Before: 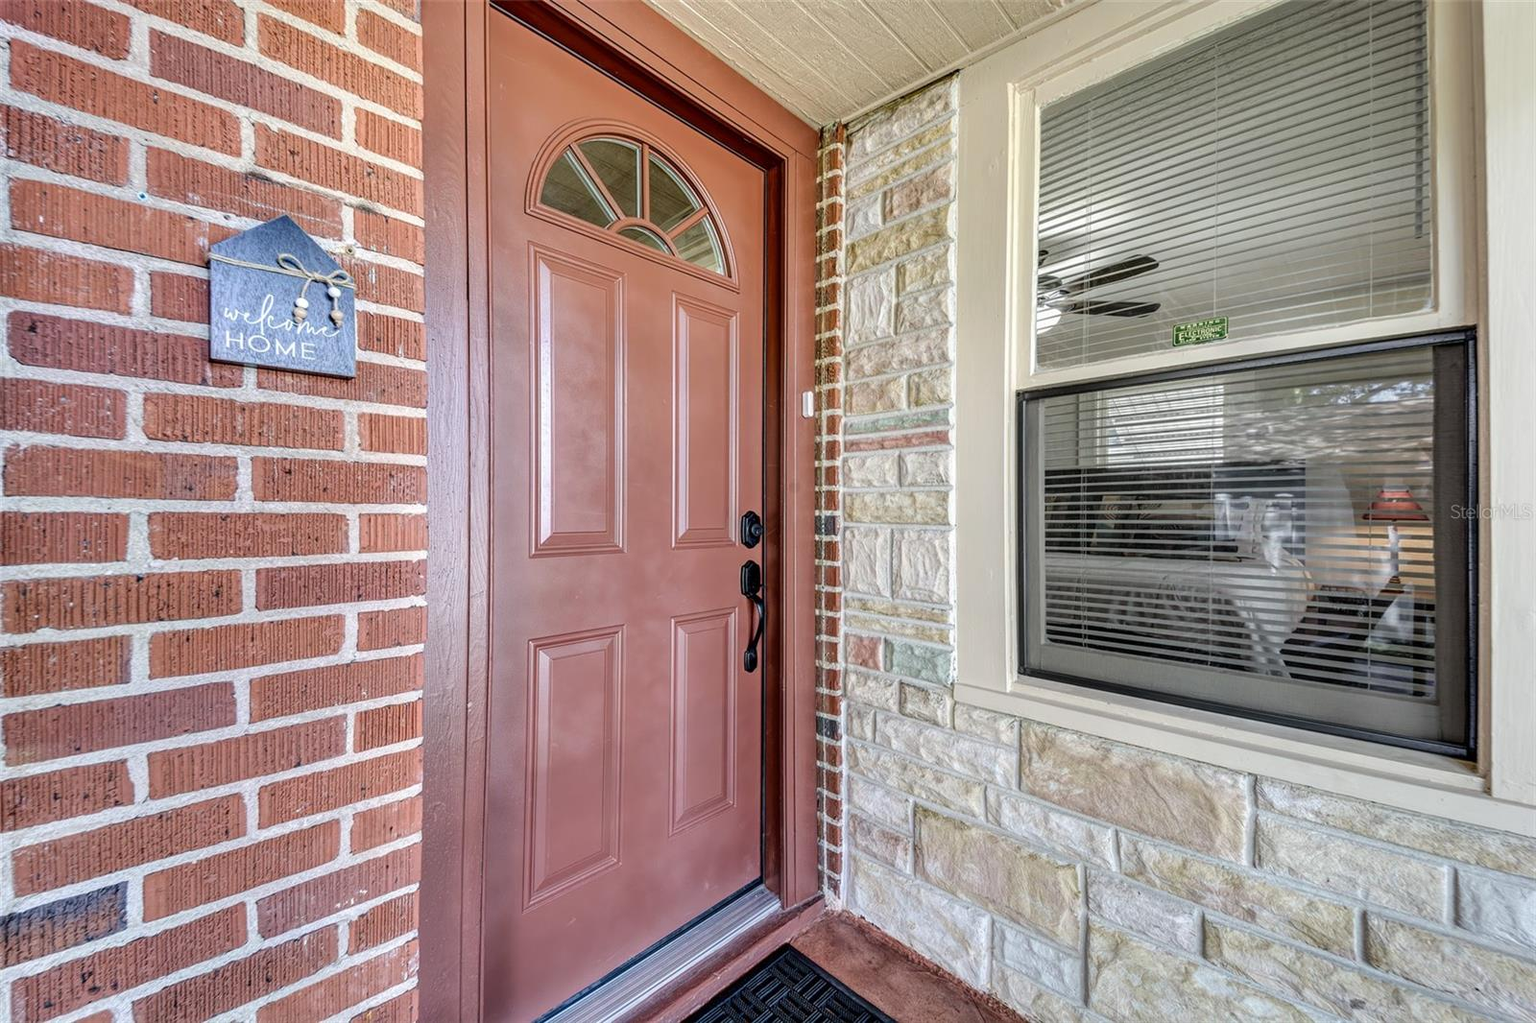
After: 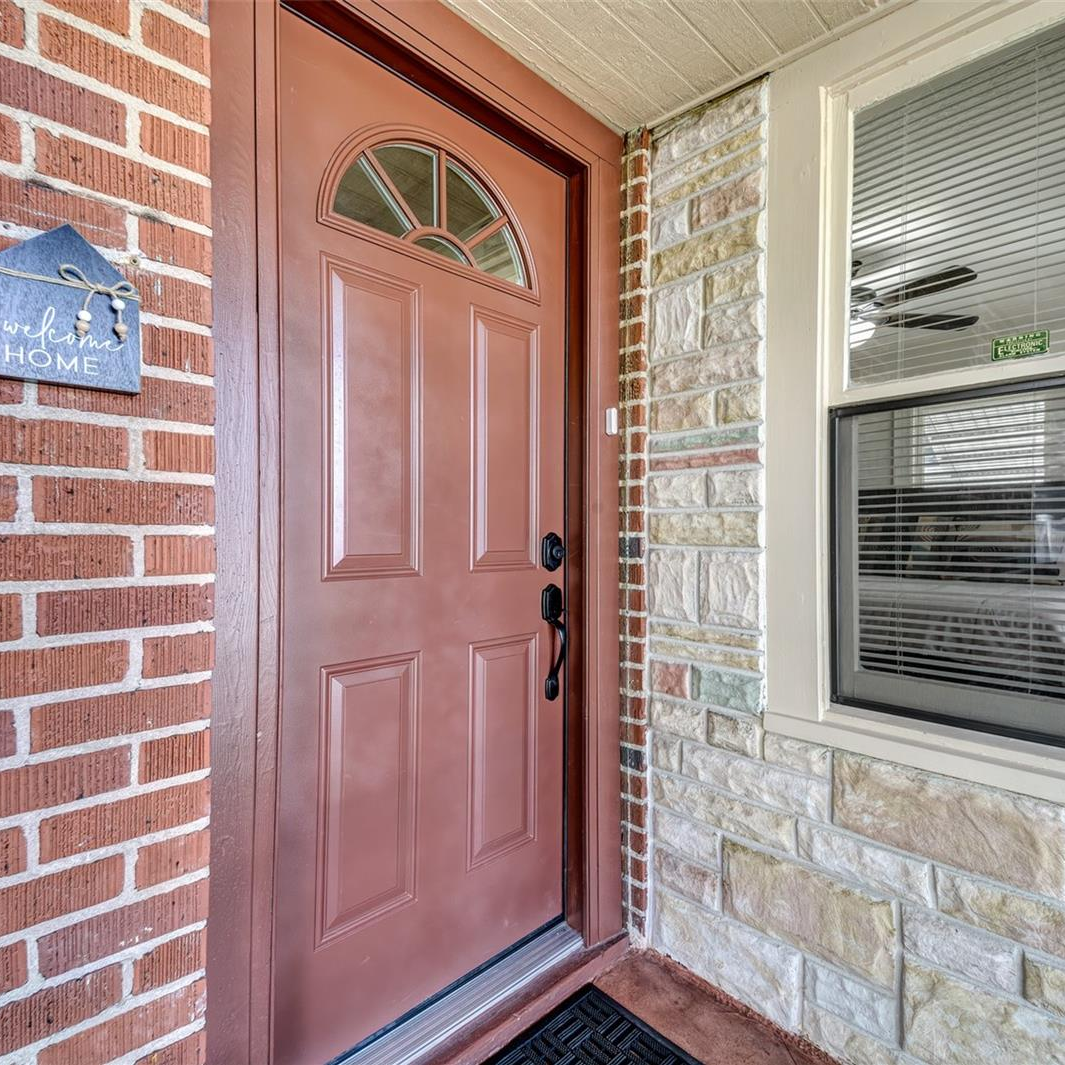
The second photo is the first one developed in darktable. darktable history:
crop and rotate: left 14.405%, right 18.971%
